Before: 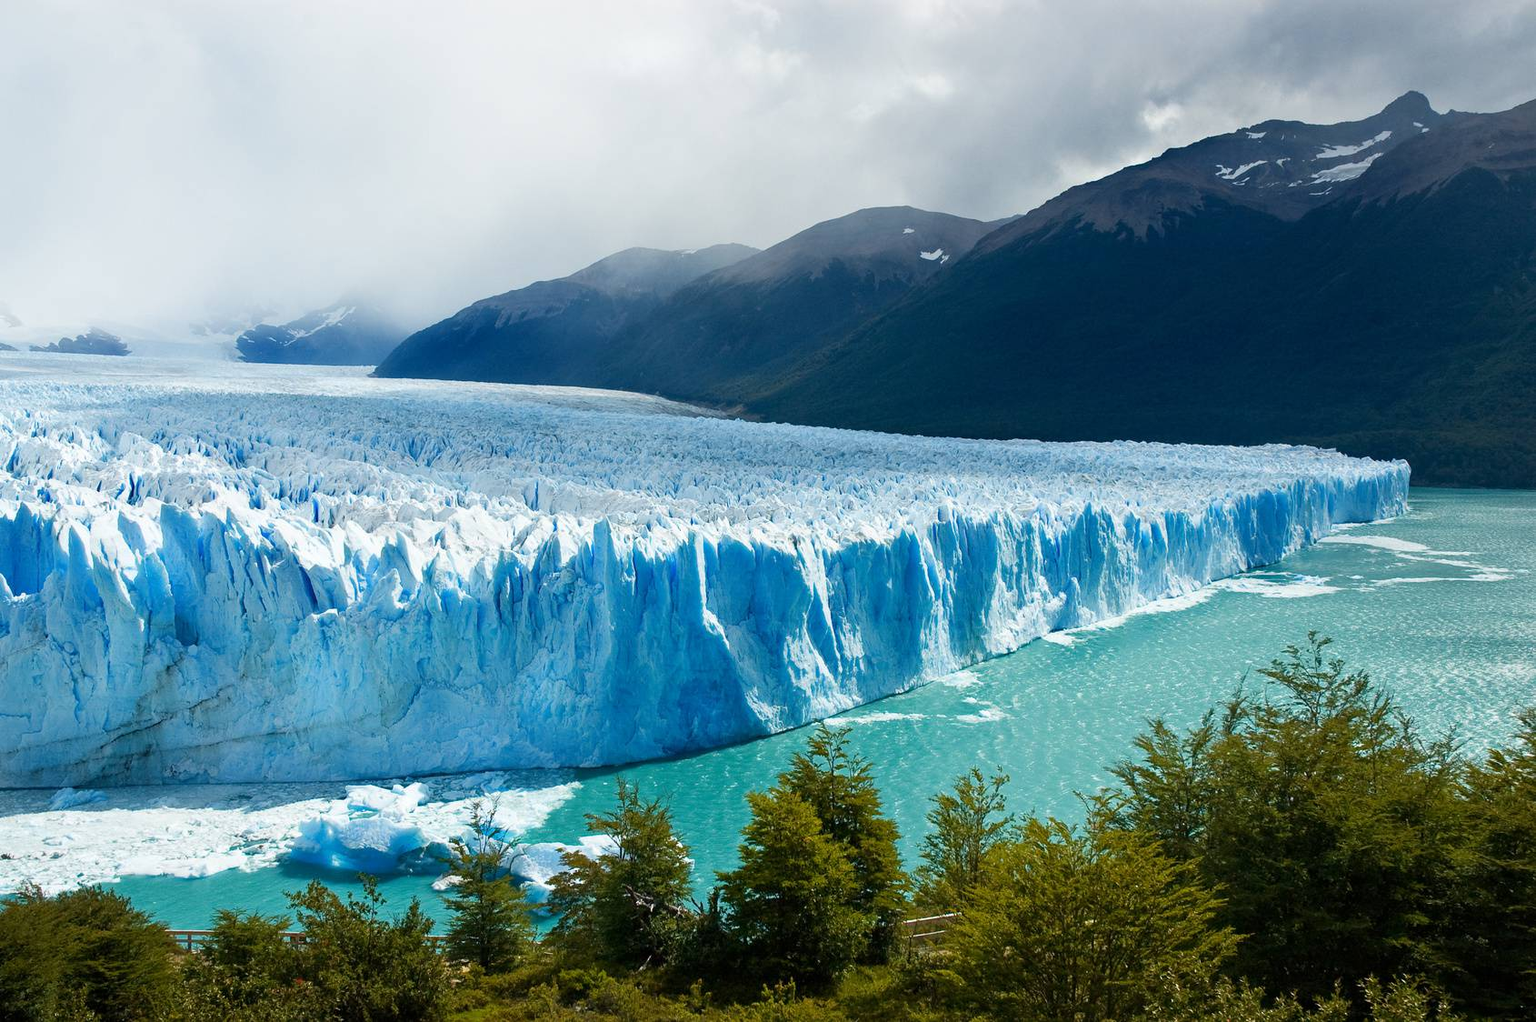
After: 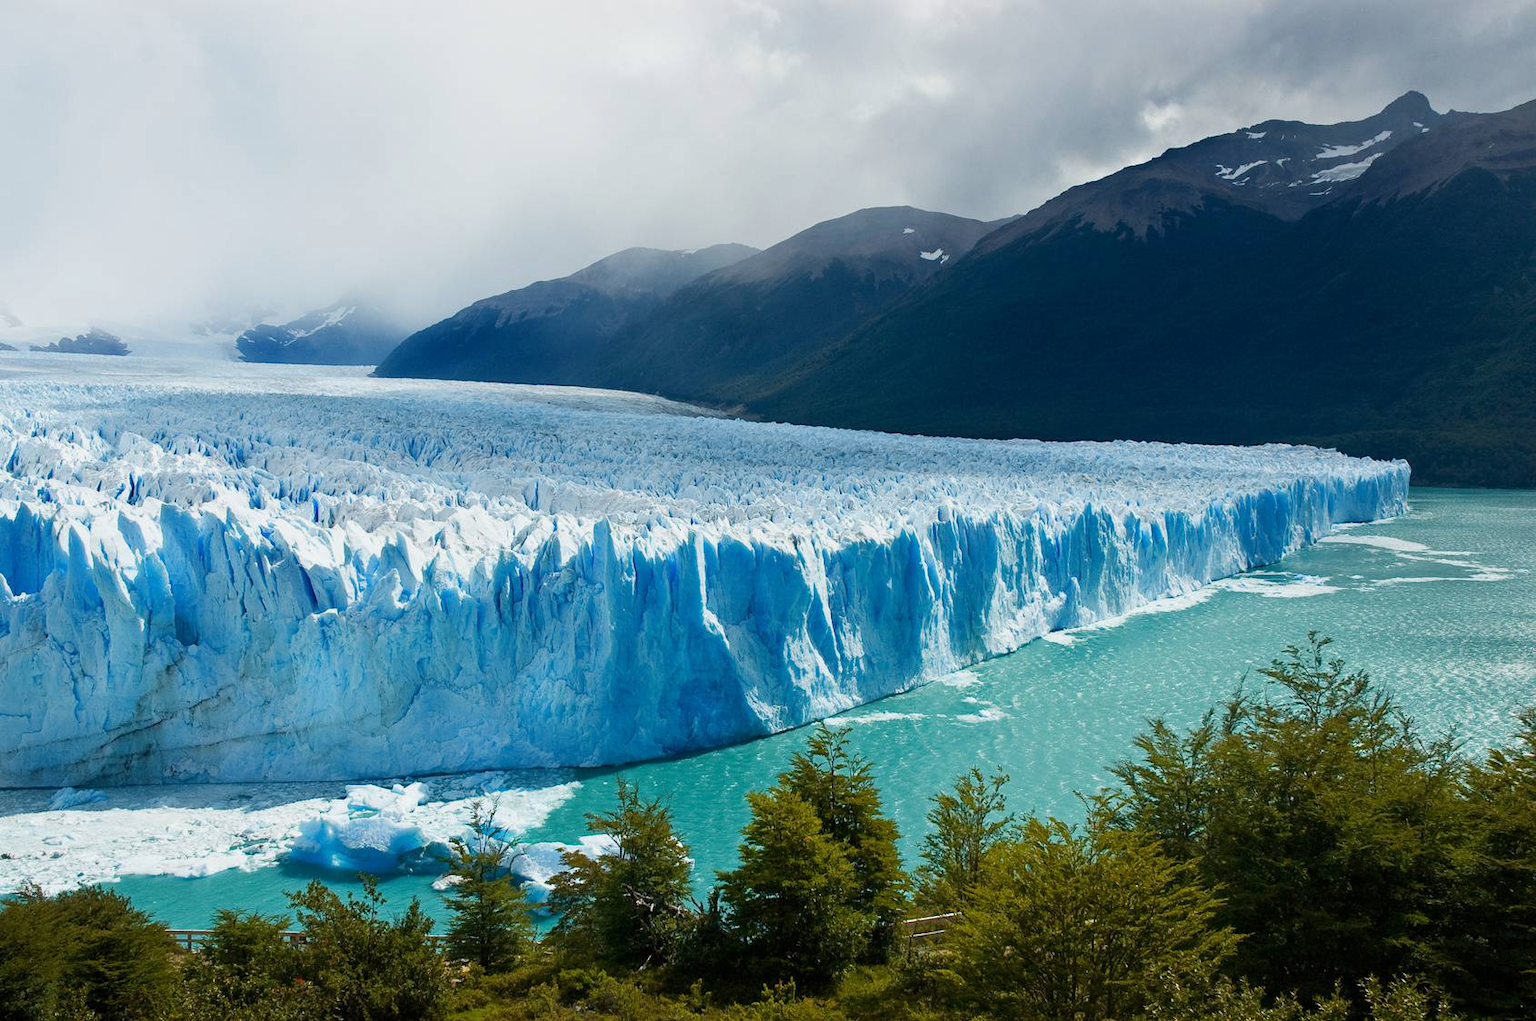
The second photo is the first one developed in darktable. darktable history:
exposure: exposure -0.142 EV, compensate highlight preservation false
